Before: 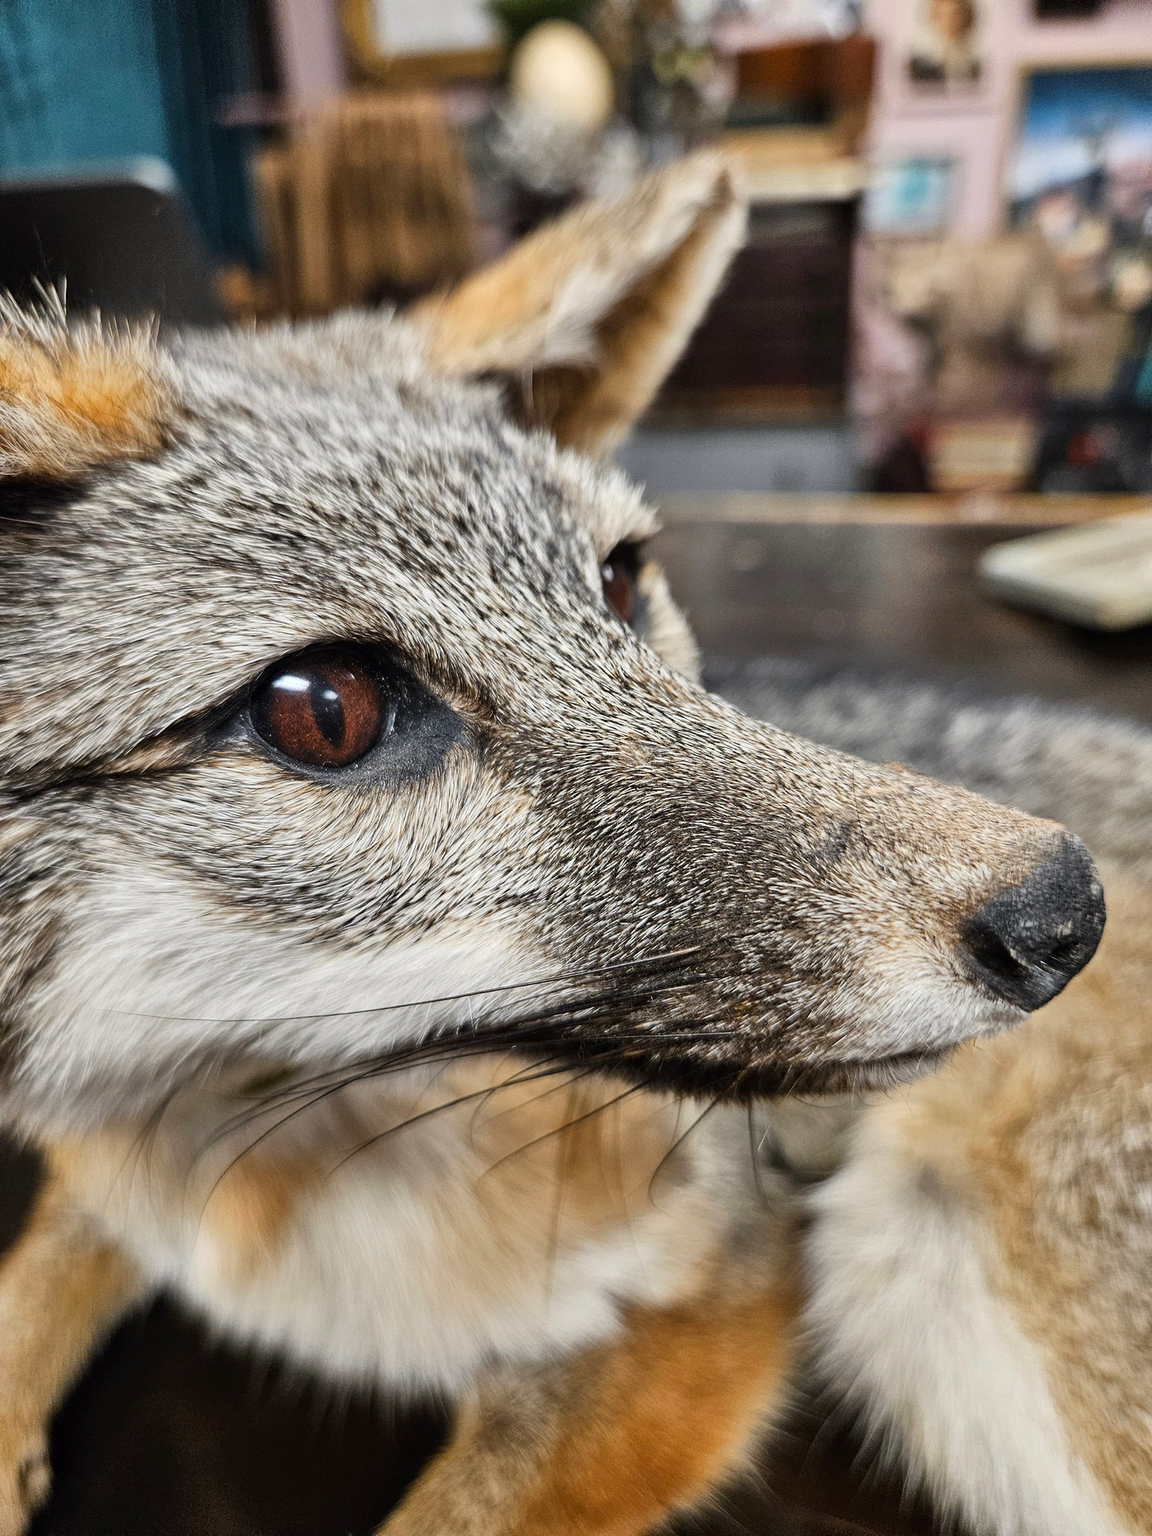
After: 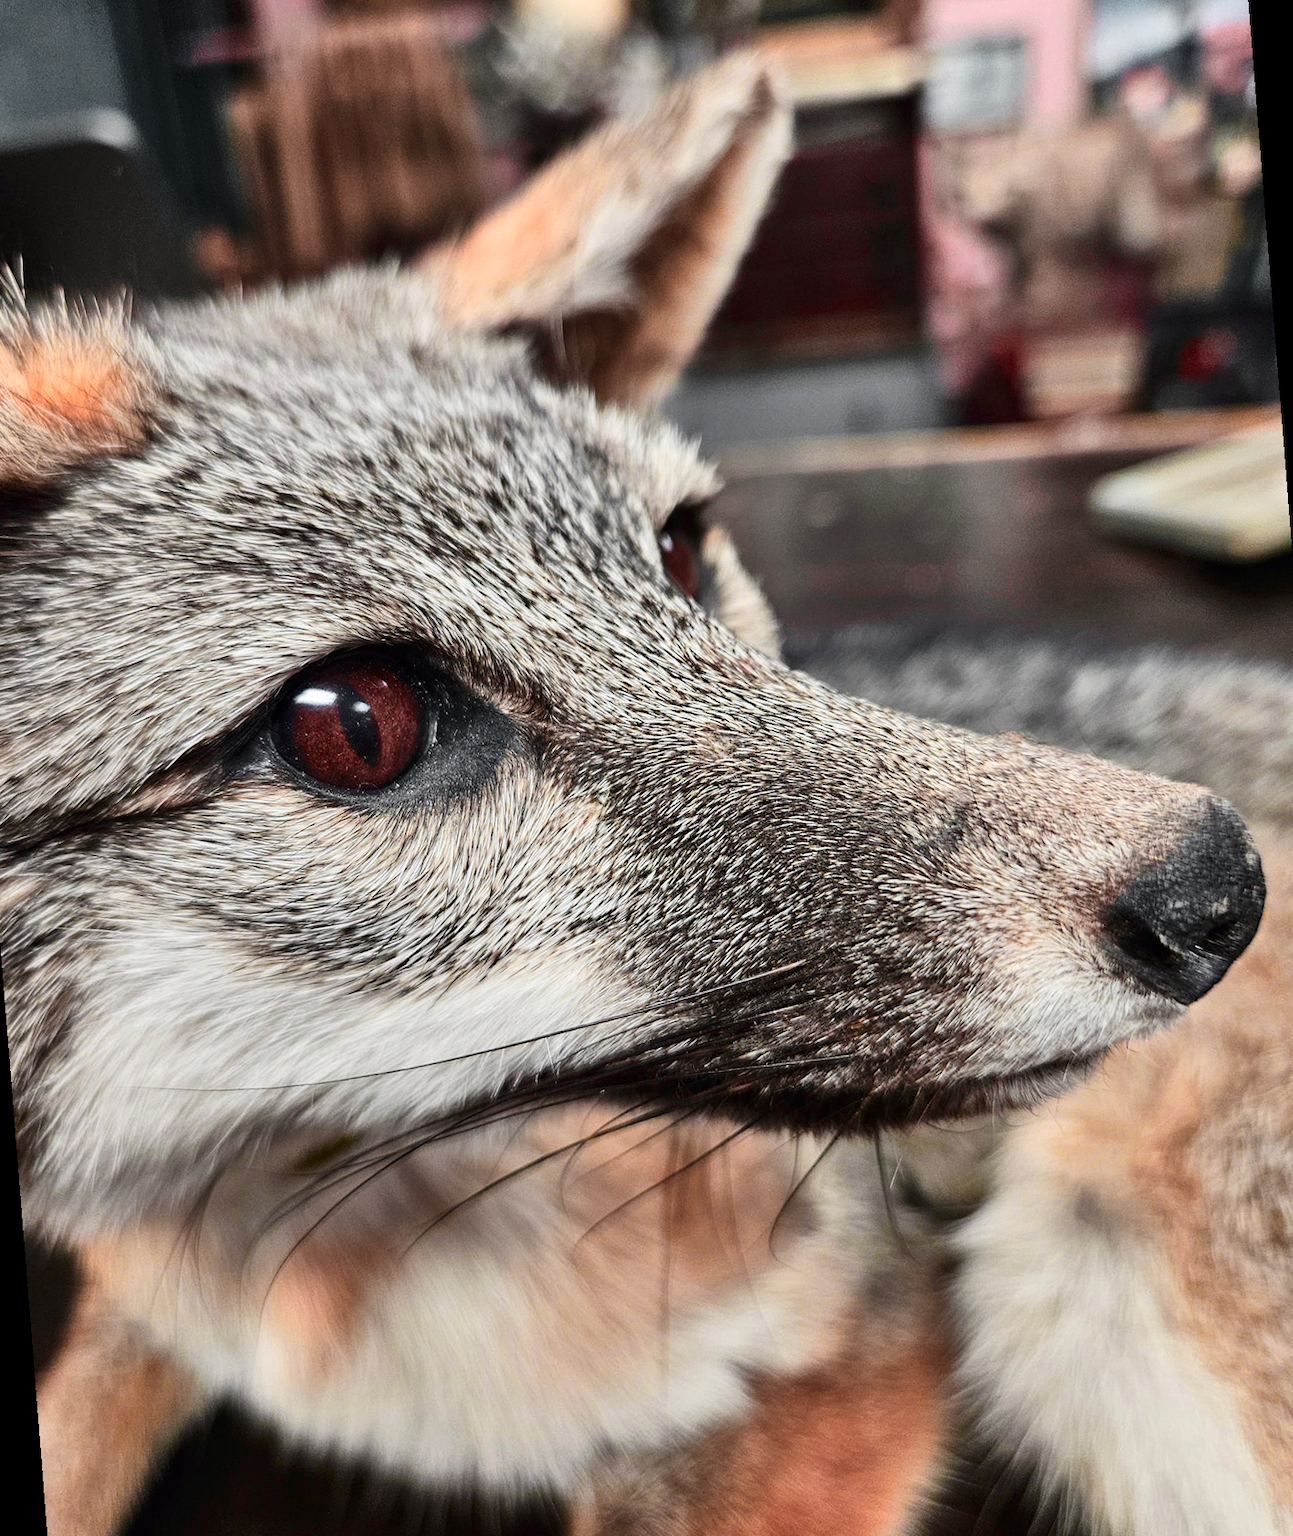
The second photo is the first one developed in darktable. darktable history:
tone curve: curves: ch0 [(0, 0) (0.227, 0.17) (0.766, 0.774) (1, 1)]; ch1 [(0, 0) (0.114, 0.127) (0.437, 0.452) (0.498, 0.498) (0.529, 0.541) (0.579, 0.589) (1, 1)]; ch2 [(0, 0) (0.233, 0.259) (0.493, 0.492) (0.587, 0.573) (1, 1)], color space Lab, independent channels, preserve colors none
rotate and perspective: rotation -4.57°, crop left 0.054, crop right 0.944, crop top 0.087, crop bottom 0.914
color zones: curves: ch0 [(0.257, 0.558) (0.75, 0.565)]; ch1 [(0.004, 0.857) (0.14, 0.416) (0.257, 0.695) (0.442, 0.032) (0.736, 0.266) (0.891, 0.741)]; ch2 [(0, 0.623) (0.112, 0.436) (0.271, 0.474) (0.516, 0.64) (0.743, 0.286)]
tone equalizer: on, module defaults
